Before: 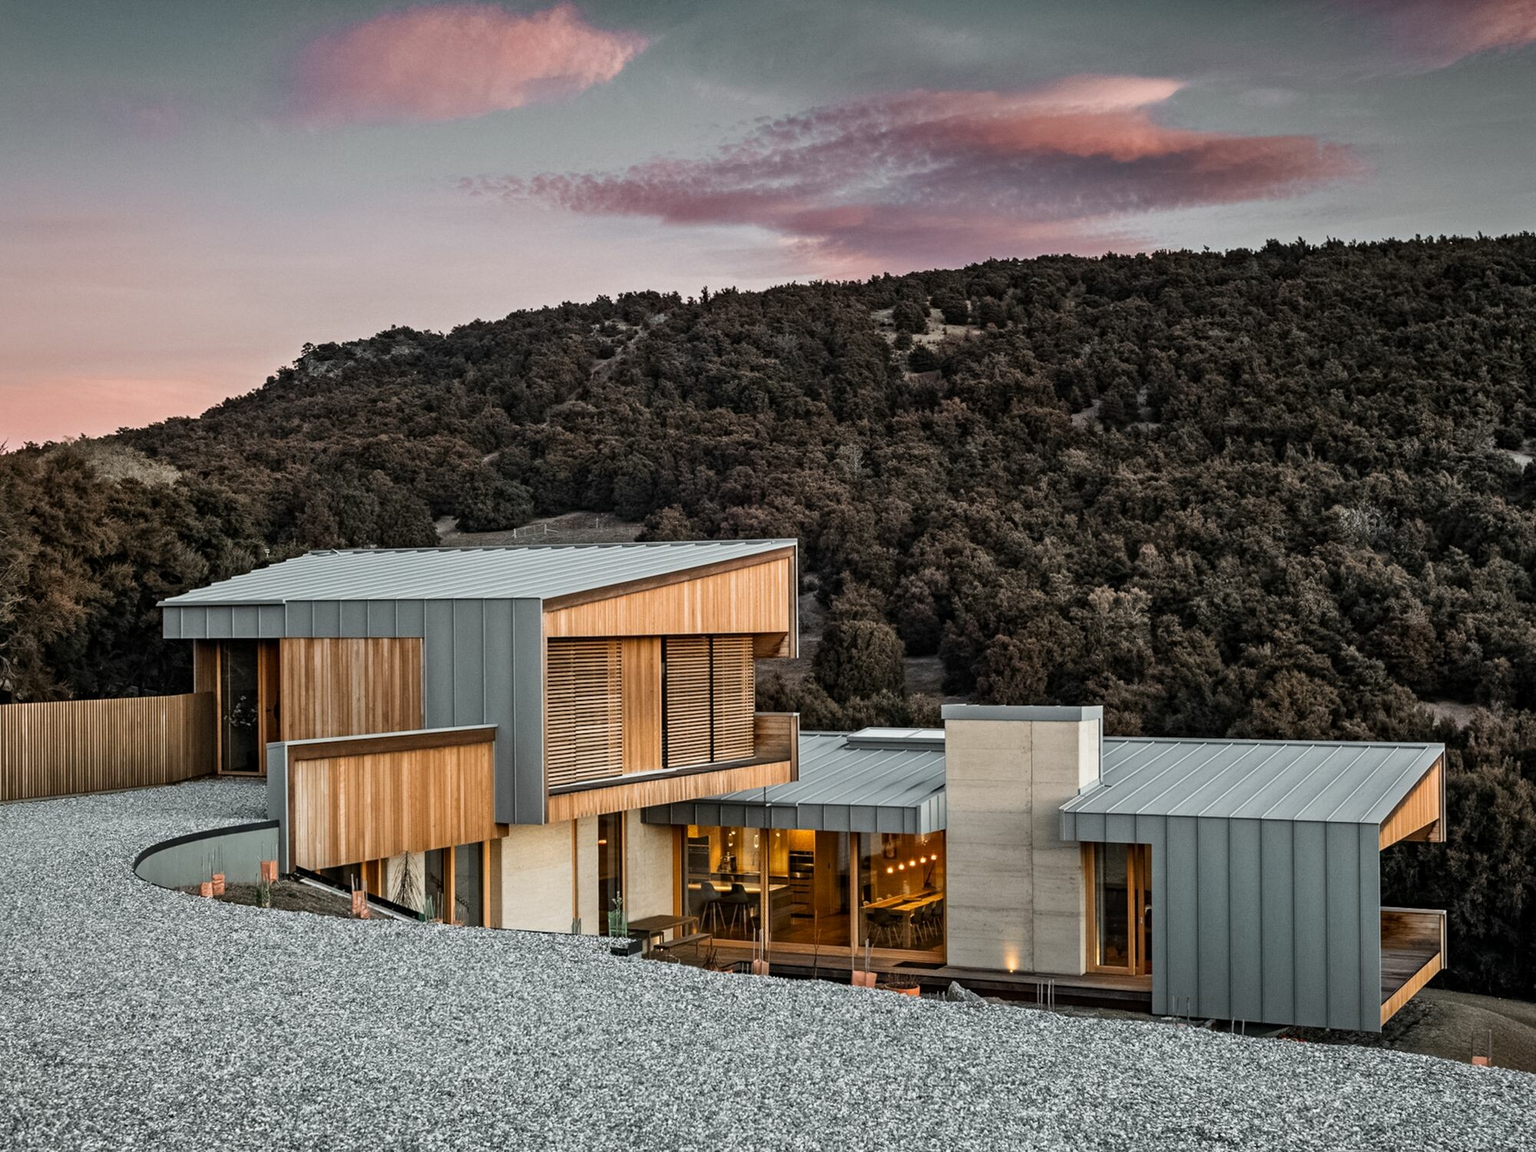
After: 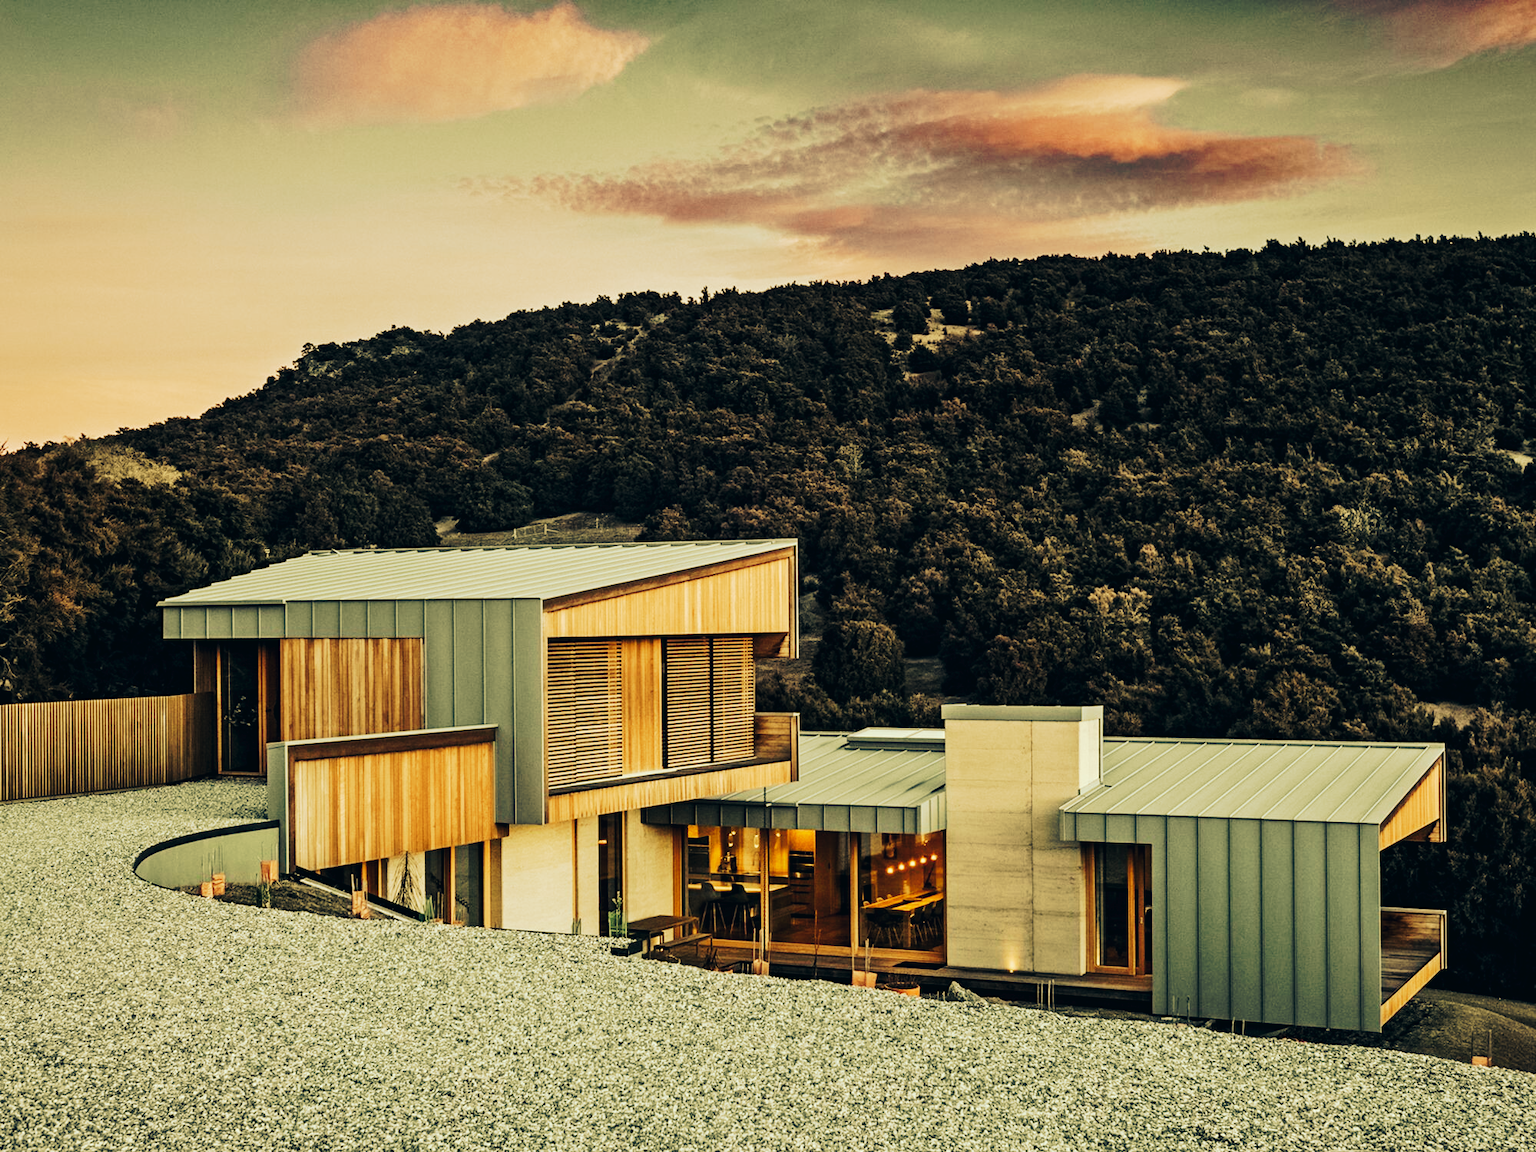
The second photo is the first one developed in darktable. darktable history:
tone curve: curves: ch0 [(0, 0) (0.003, 0.017) (0.011, 0.017) (0.025, 0.017) (0.044, 0.019) (0.069, 0.03) (0.1, 0.046) (0.136, 0.066) (0.177, 0.104) (0.224, 0.151) (0.277, 0.231) (0.335, 0.321) (0.399, 0.454) (0.468, 0.567) (0.543, 0.674) (0.623, 0.763) (0.709, 0.82) (0.801, 0.872) (0.898, 0.934) (1, 1)], preserve colors none
color look up table: target L [89.73, 91.52, 88.7, 76.57, 61.93, 59.97, 53.12, 40.21, 30.78, 30.22, 200.49, 82.1, 78.83, 68.09, 71.17, 59.71, 62.24, 53.1, 52.12, 49.24, 44.79, 35.13, 32.43, 21.37, 96.1, 91.87, 83.1, 79.69, 69.42, 78.79, 61.13, 82.29, 73.92, 59.38, 58.29, 43.18, 39.83, 59.94, 32.78, 35.55, 3.148, 10.3, 90.72, 69.18, 70.41, 65.94, 61.38, 49.48, 39.4], target a [-5.163, -26.95, -34.68, -24.16, -44.44, -25.46, -6.123, -23.08, -16.02, -19.47, 0, -0.735, 15.1, 30.28, 7.846, 43.09, 44.07, 17.94, 6.756, 42.08, 44.28, 25.28, 27.56, 0.054, -1.701, 6.563, 2.394, -6.591, 39.91, 12.29, 6.501, 11.11, 12.4, 1.752, 12.31, 39.35, 4.192, 18.47, 16.7, 13.92, -8.001, 6.015, -24.98, -21.91, -27.66, -30.19, -21.73, -24.92, -14.62], target b [55.92, 62.93, 45.76, 33.27, 42.31, 34.93, 39.34, 24.72, 19.5, 12.86, 0, 69.58, 40.98, 54.93, 31.66, 41.37, 30.55, 41.4, 19.87, 23.61, 36.44, 30.97, 9.279, 16.66, 11.04, 13.45, 17.82, -3.489, 21.42, 22.88, 17.07, 14.59, -6.171, -4.827, 8.849, 8.265, -1.701, 4.155, -1.962, -17.71, -9.951, -22.71, 3.653, 16.53, -3.988, 24.67, 7.204, 15.48, -1.838], num patches 49
